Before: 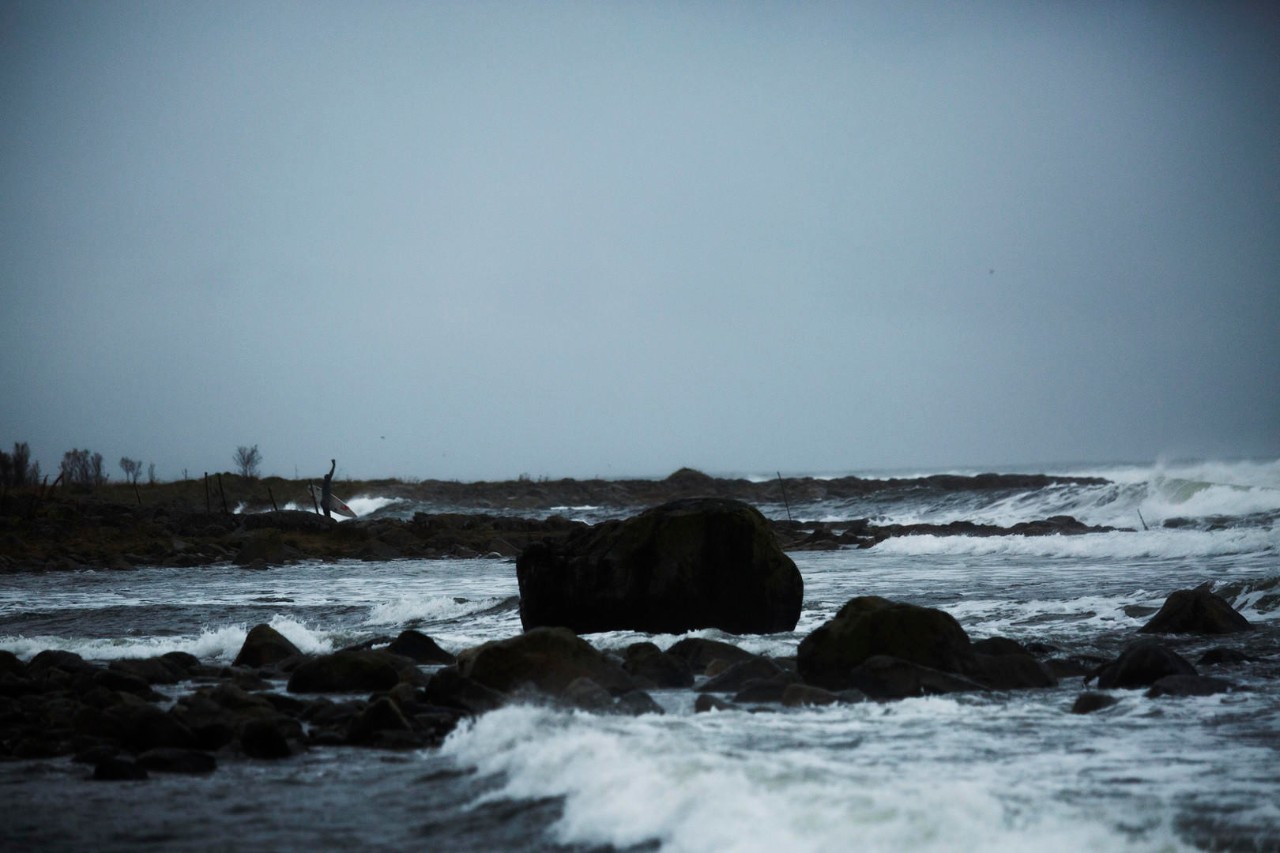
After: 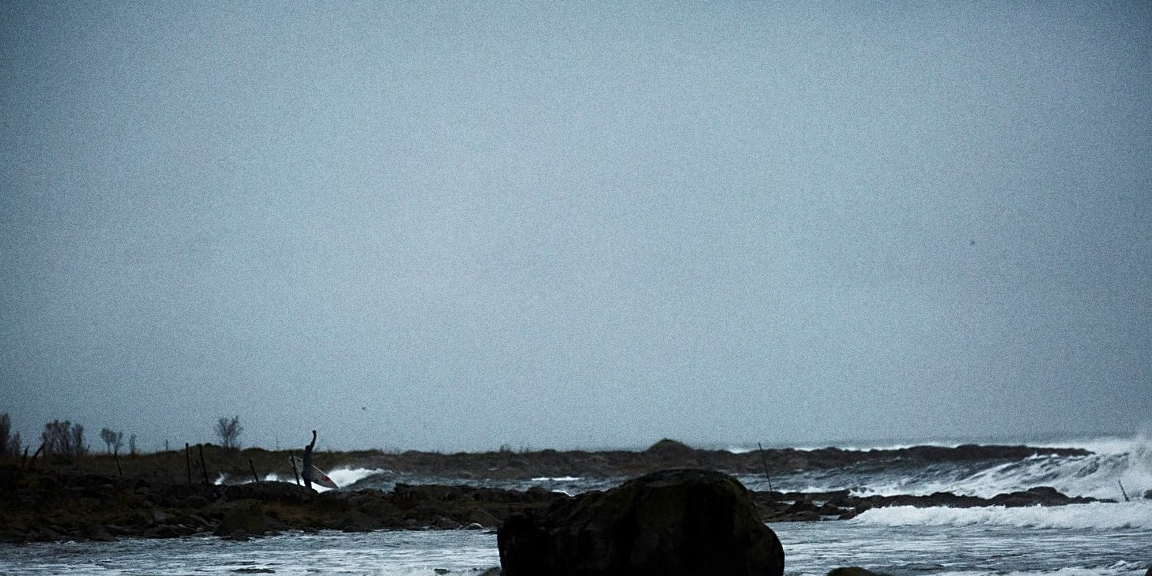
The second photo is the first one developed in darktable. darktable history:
crop: left 1.509%, top 3.452%, right 7.696%, bottom 28.452%
sharpen: on, module defaults
grain: coarseness 9.61 ISO, strength 35.62%
local contrast: mode bilateral grid, contrast 20, coarseness 100, detail 150%, midtone range 0.2
